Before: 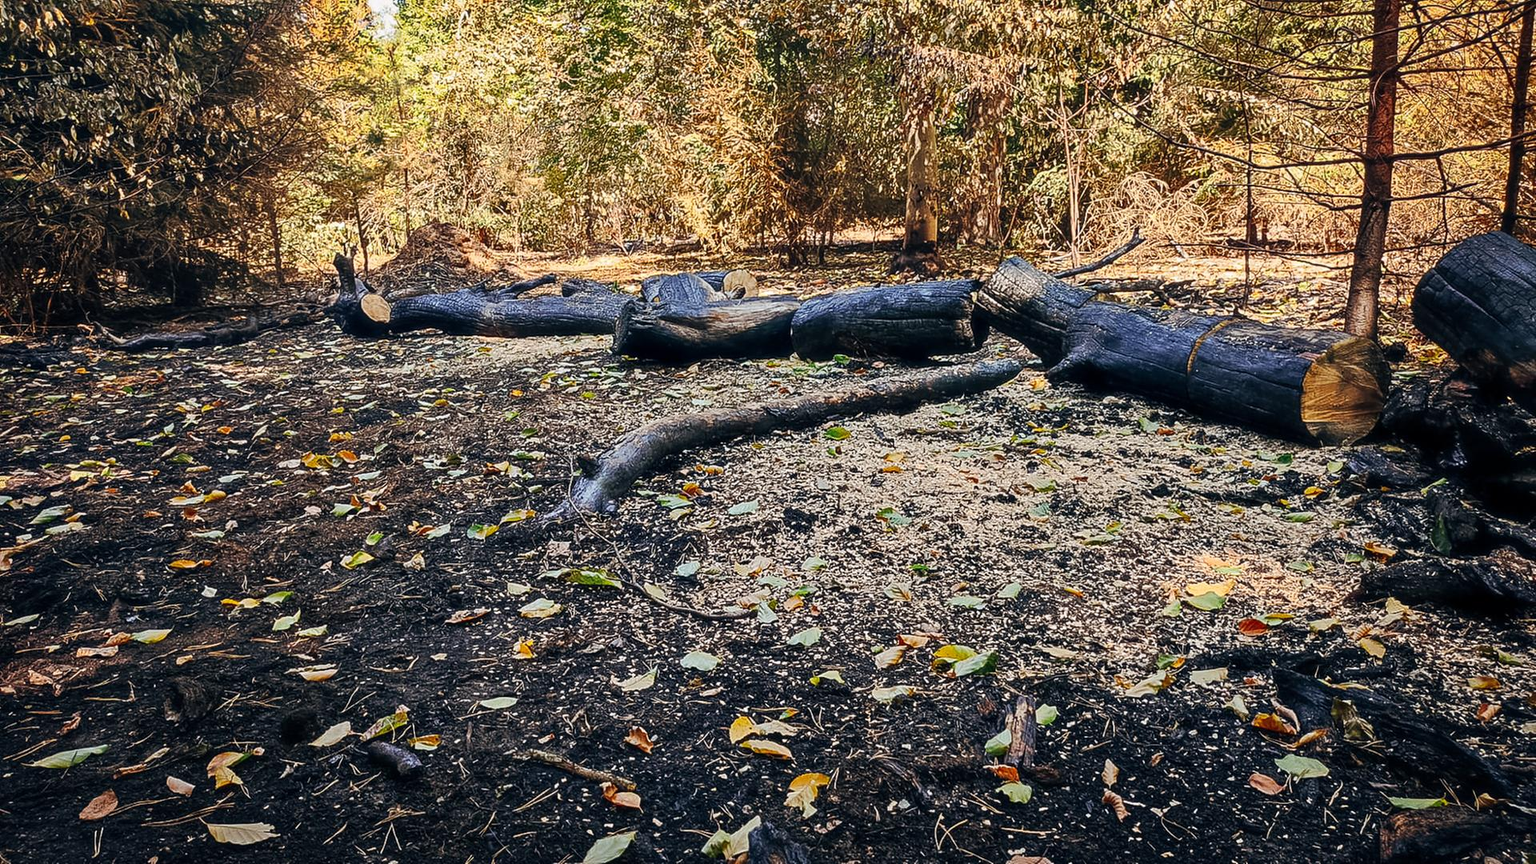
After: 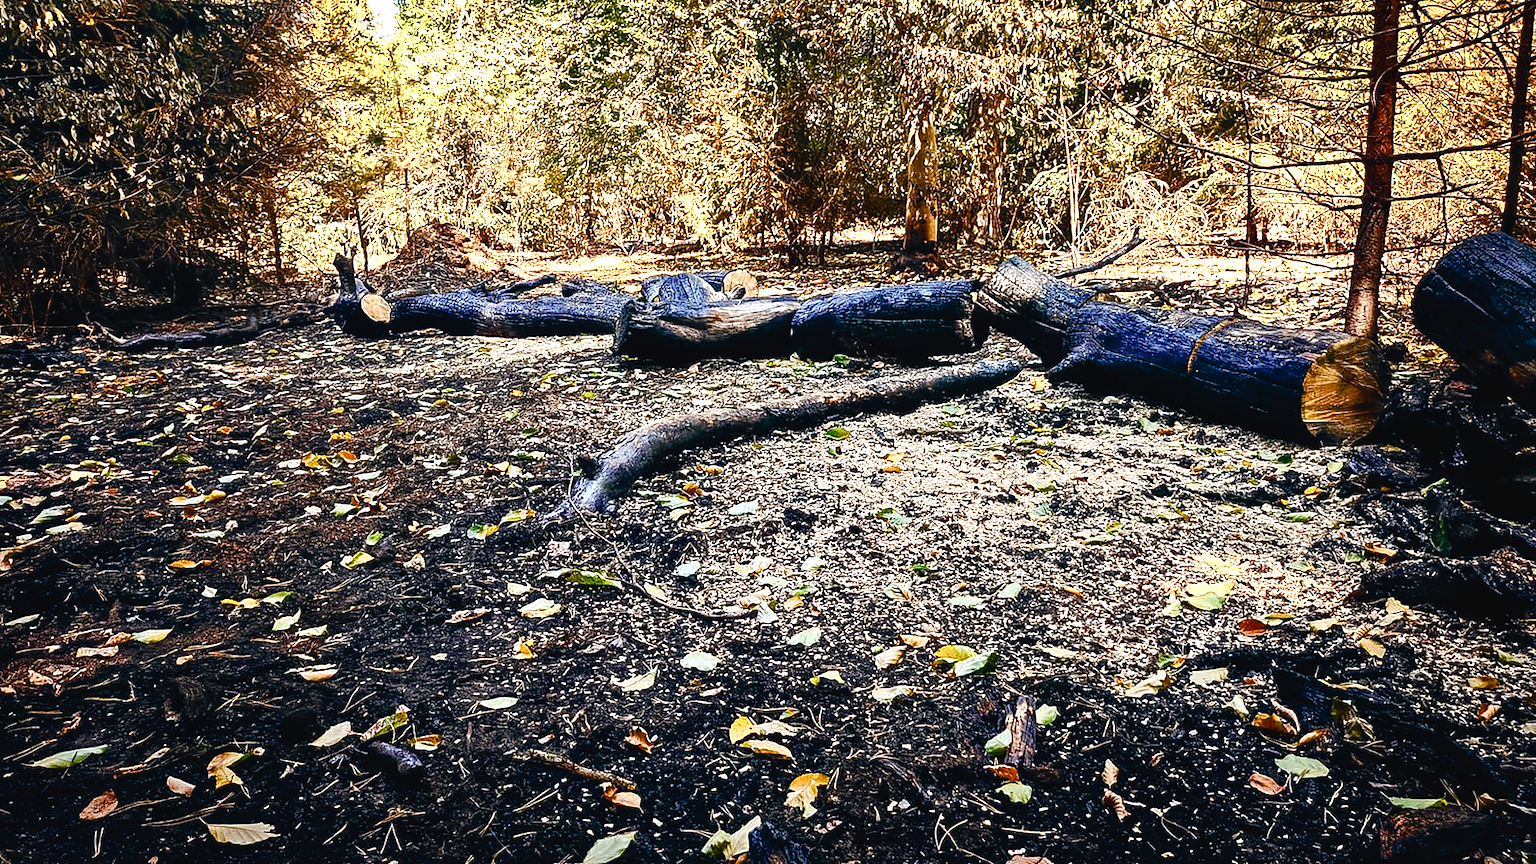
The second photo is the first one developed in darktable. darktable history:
color balance rgb: linear chroma grading › shadows 31.305%, linear chroma grading › global chroma -2.183%, linear chroma grading › mid-tones 3.623%, perceptual saturation grading › global saturation 20%, perceptual saturation grading › highlights -25.892%, perceptual saturation grading › shadows 50.2%, global vibrance -1.129%, saturation formula JzAzBz (2021)
contrast brightness saturation: contrast -0.066, brightness -0.032, saturation -0.113
tone equalizer: -8 EV -1.09 EV, -7 EV -1.02 EV, -6 EV -0.831 EV, -5 EV -0.581 EV, -3 EV 0.543 EV, -2 EV 0.838 EV, -1 EV 1 EV, +0 EV 1.07 EV, mask exposure compensation -0.505 EV
